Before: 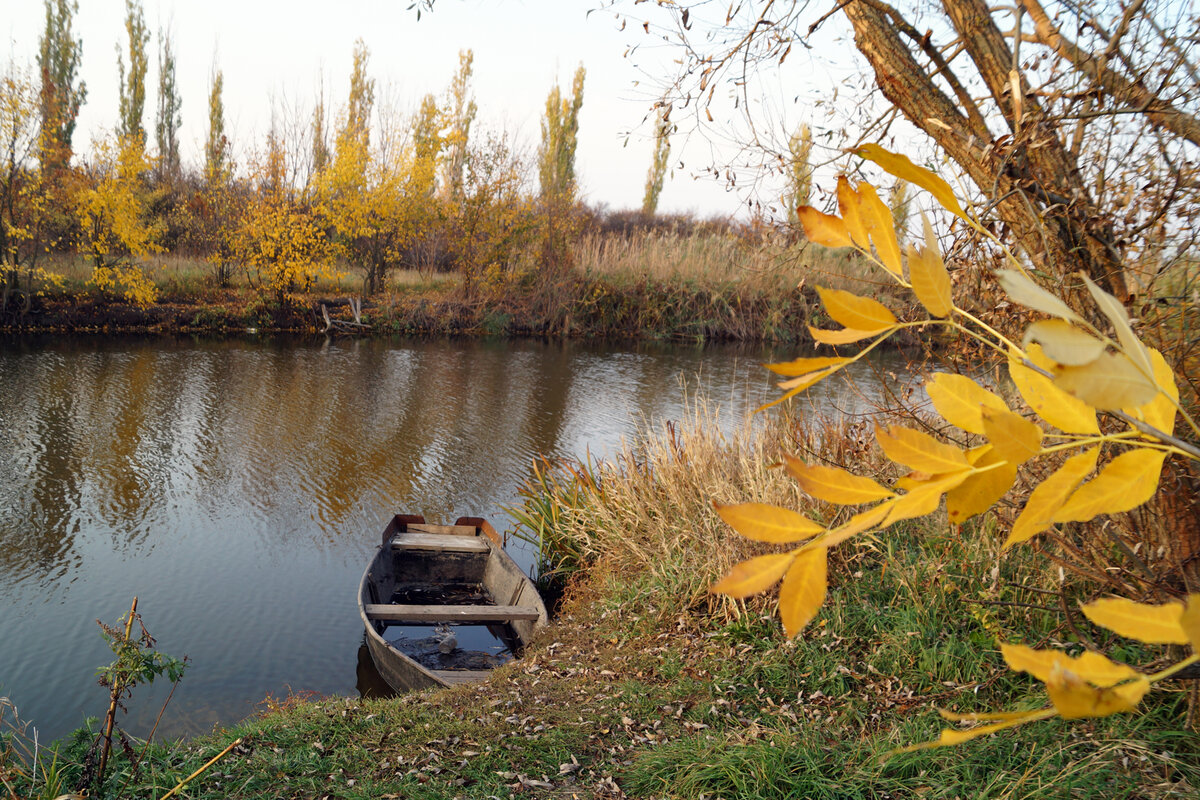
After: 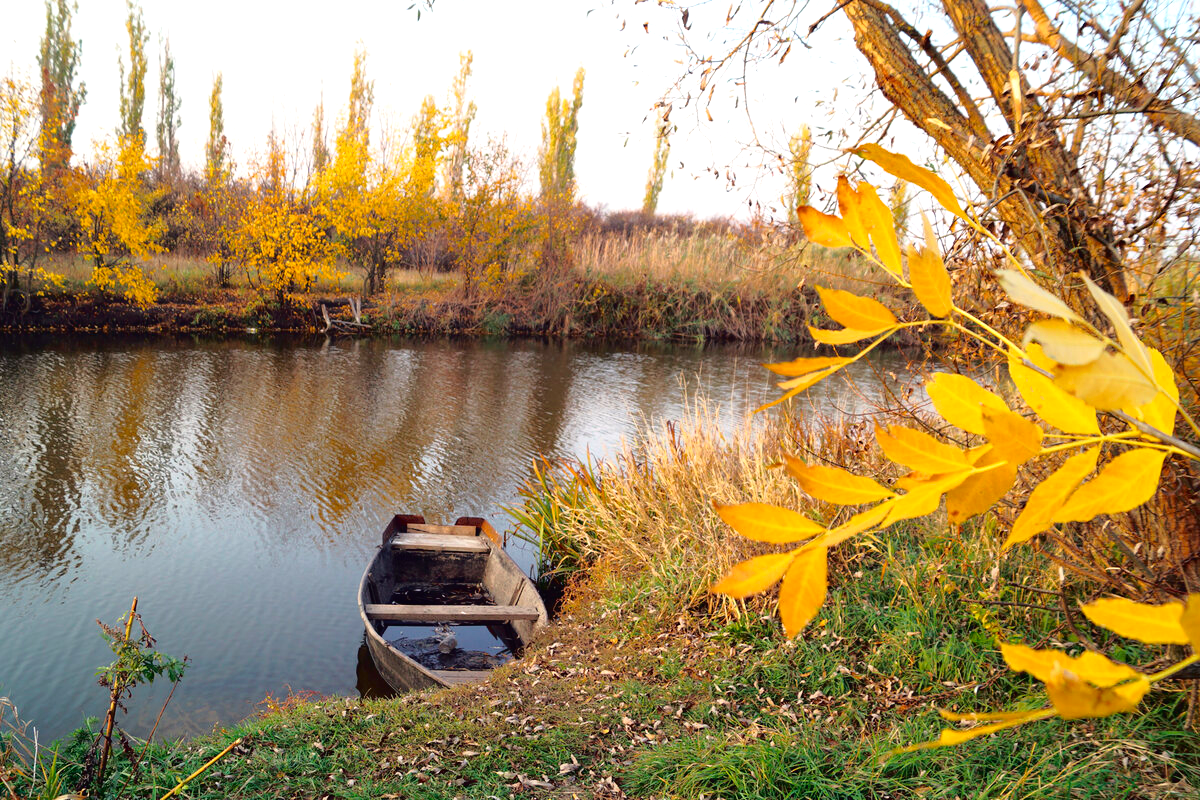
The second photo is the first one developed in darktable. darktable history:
tone curve: curves: ch0 [(0, 0.013) (0.117, 0.081) (0.257, 0.259) (0.408, 0.45) (0.611, 0.64) (0.81, 0.857) (1, 1)]; ch1 [(0, 0) (0.287, 0.198) (0.501, 0.506) (0.56, 0.584) (0.715, 0.741) (0.976, 0.992)]; ch2 [(0, 0) (0.369, 0.362) (0.5, 0.5) (0.537, 0.547) (0.59, 0.603) (0.681, 0.754) (1, 1)], color space Lab, independent channels, preserve colors none
exposure: exposure 0.4 EV, compensate highlight preservation false
rgb curve: mode RGB, independent channels
